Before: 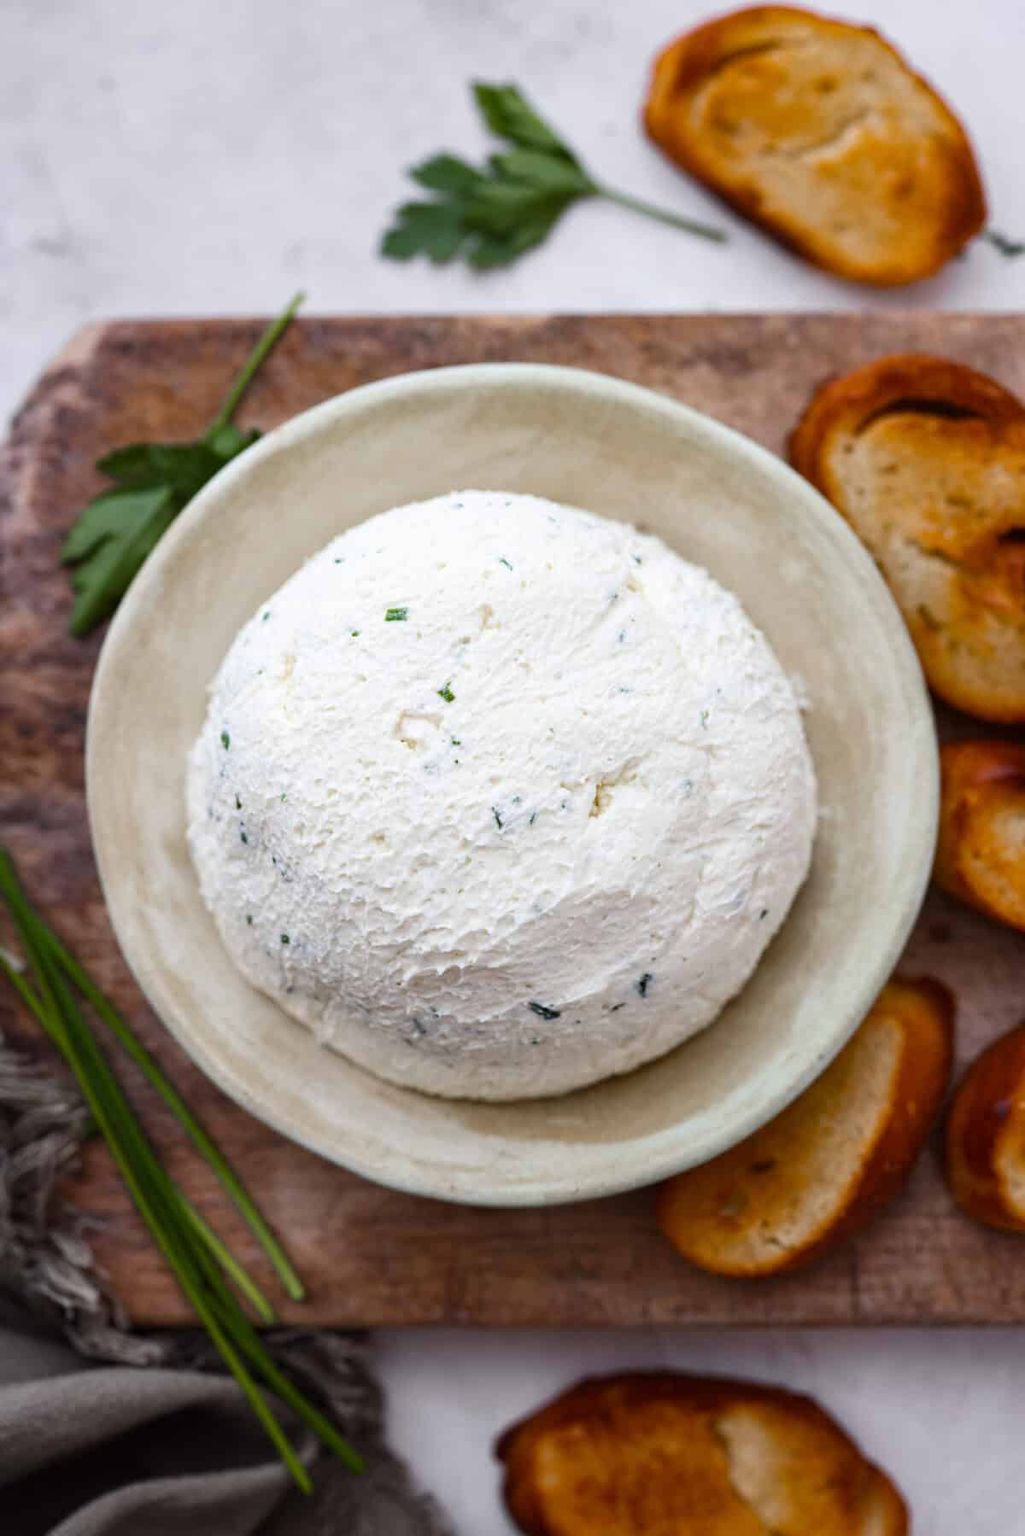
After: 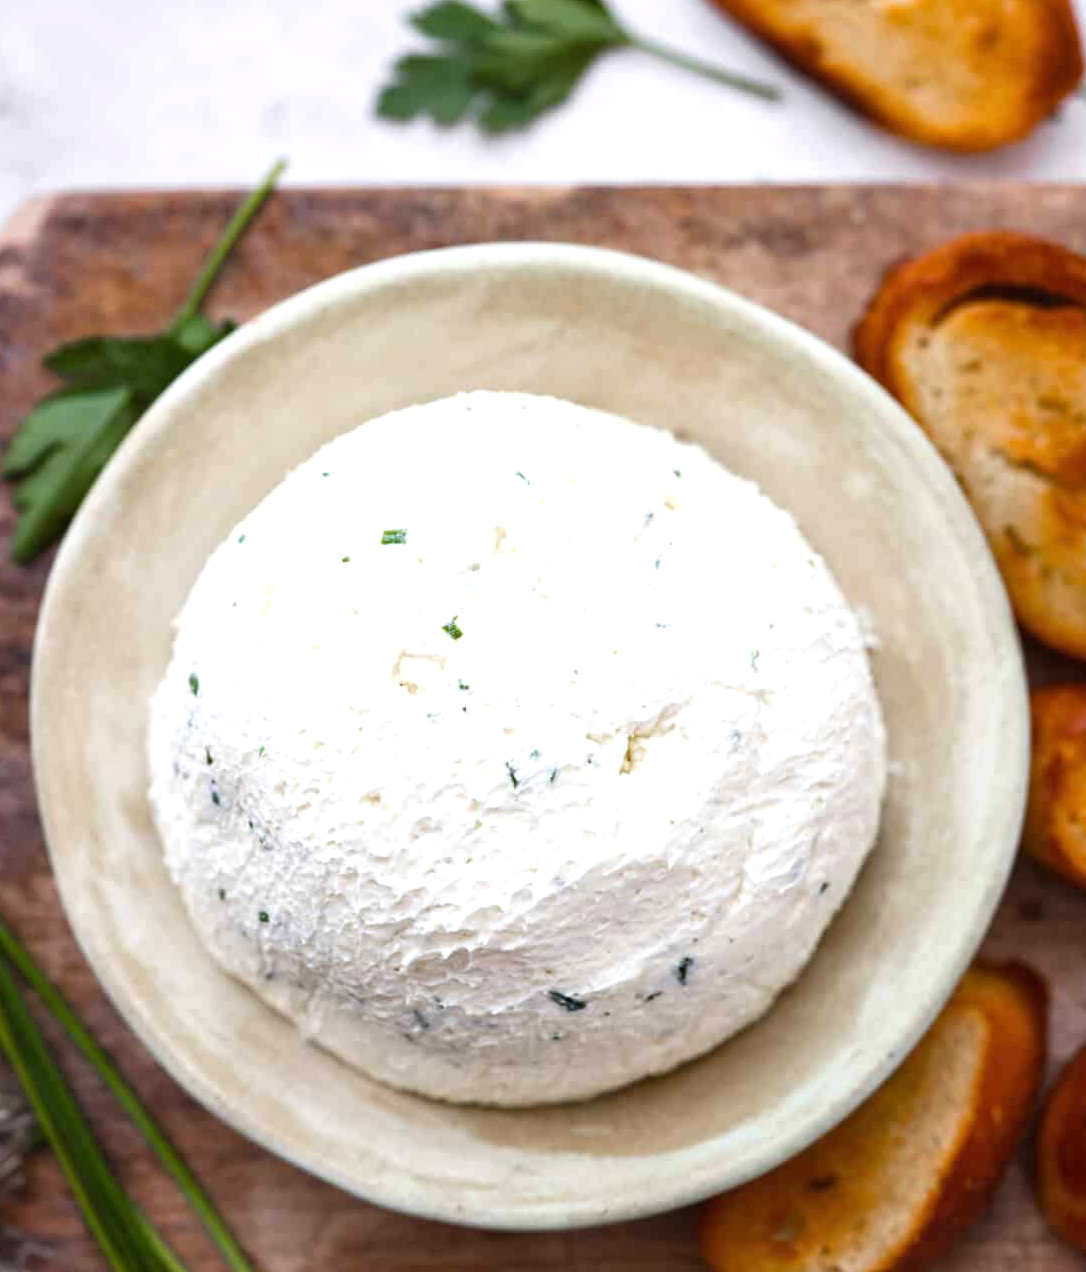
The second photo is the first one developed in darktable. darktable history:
crop: left 5.875%, top 10.201%, right 3.59%, bottom 19.051%
exposure: black level correction 0, exposure 0.498 EV, compensate highlight preservation false
